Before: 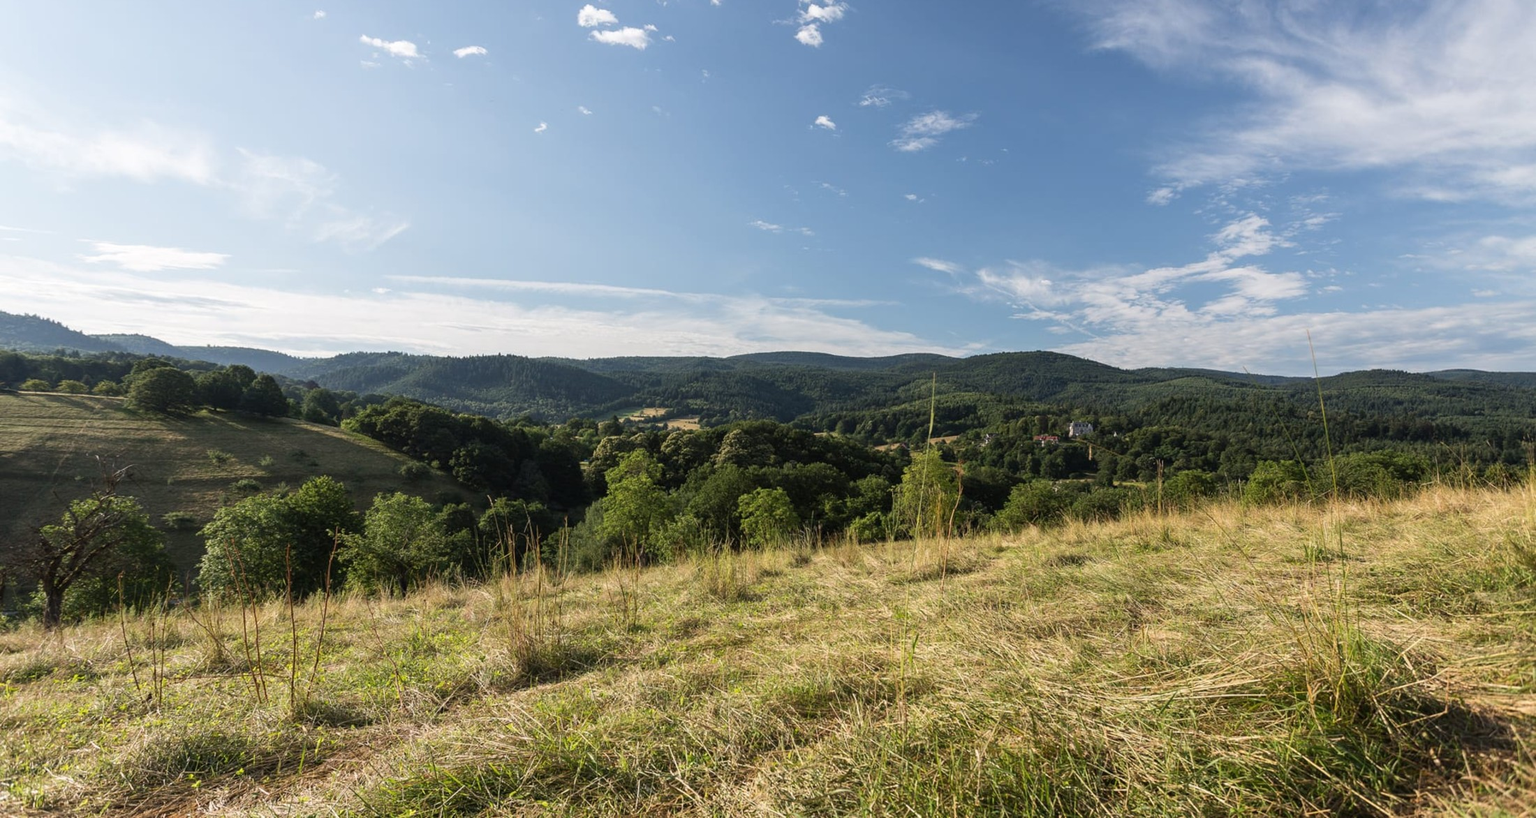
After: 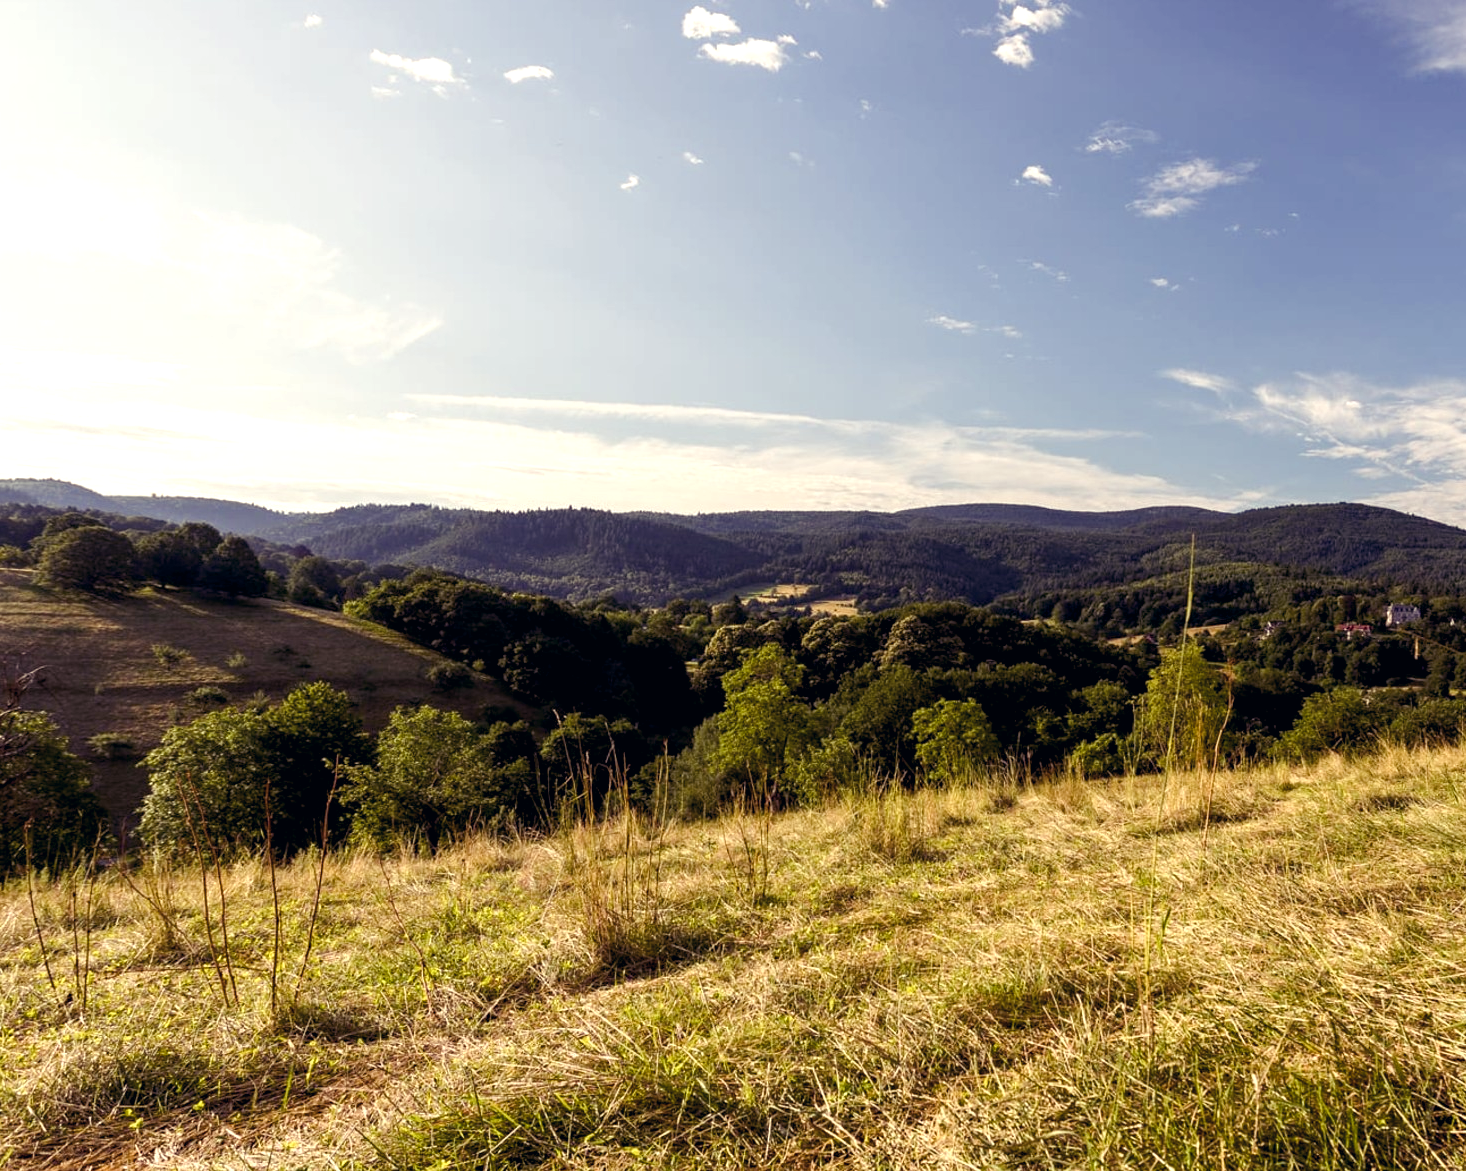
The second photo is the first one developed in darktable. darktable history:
color correction: highlights a* 2.75, highlights b* 5, shadows a* -2.04, shadows b* -4.84, saturation 0.8
color balance rgb: shadows lift › luminance -21.66%, shadows lift › chroma 8.98%, shadows lift › hue 283.37°, power › chroma 1.55%, power › hue 25.59°, highlights gain › luminance 6.08%, highlights gain › chroma 2.55%, highlights gain › hue 90°, global offset › luminance -0.87%, perceptual saturation grading › global saturation 27.49%, perceptual saturation grading › highlights -28.39%, perceptual saturation grading › mid-tones 15.22%, perceptual saturation grading › shadows 33.98%, perceptual brilliance grading › highlights 10%, perceptual brilliance grading › mid-tones 5%
crop and rotate: left 6.617%, right 26.717%
